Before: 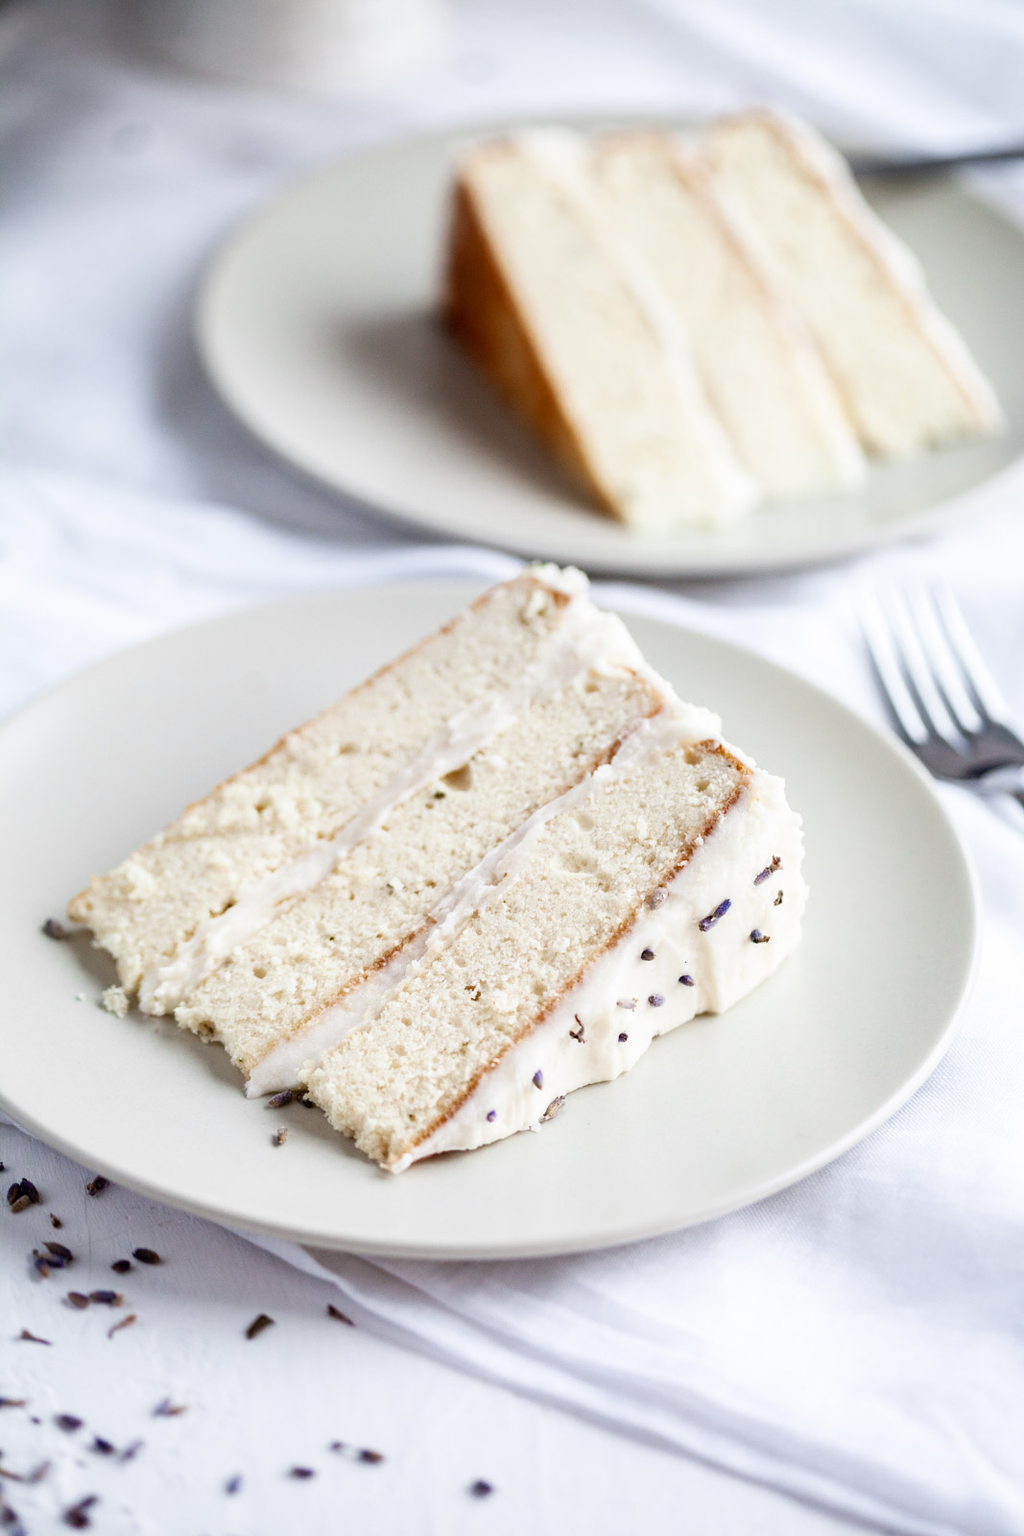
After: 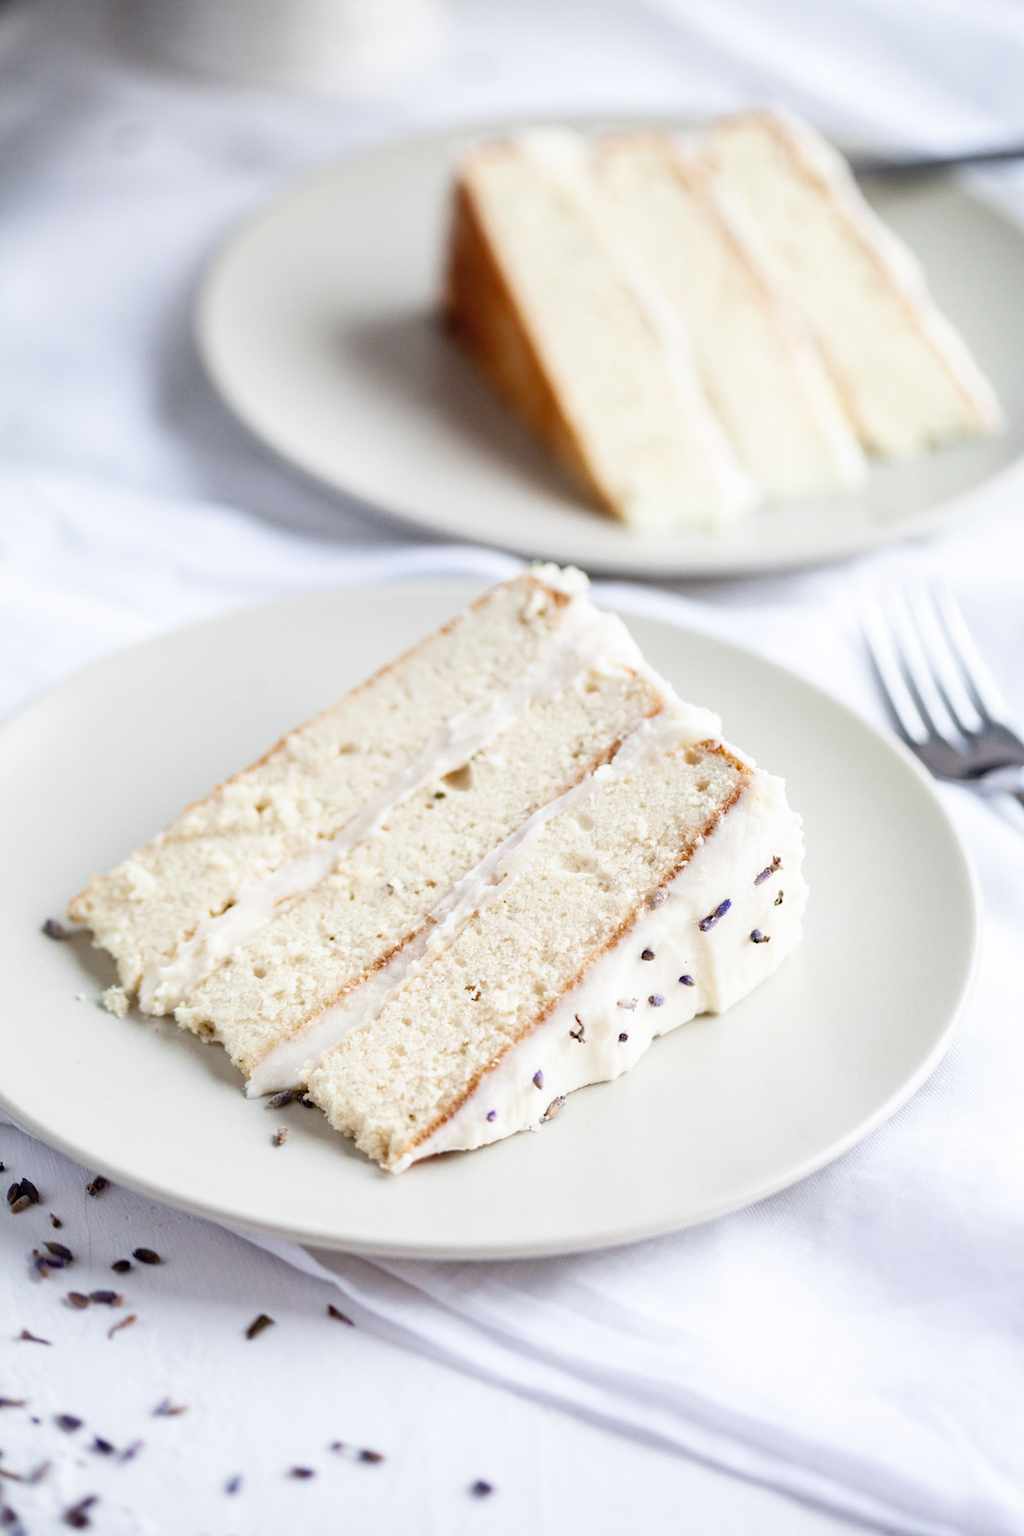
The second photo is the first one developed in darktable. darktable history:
contrast brightness saturation: contrast 0.053, brightness 0.063, saturation 0.015
